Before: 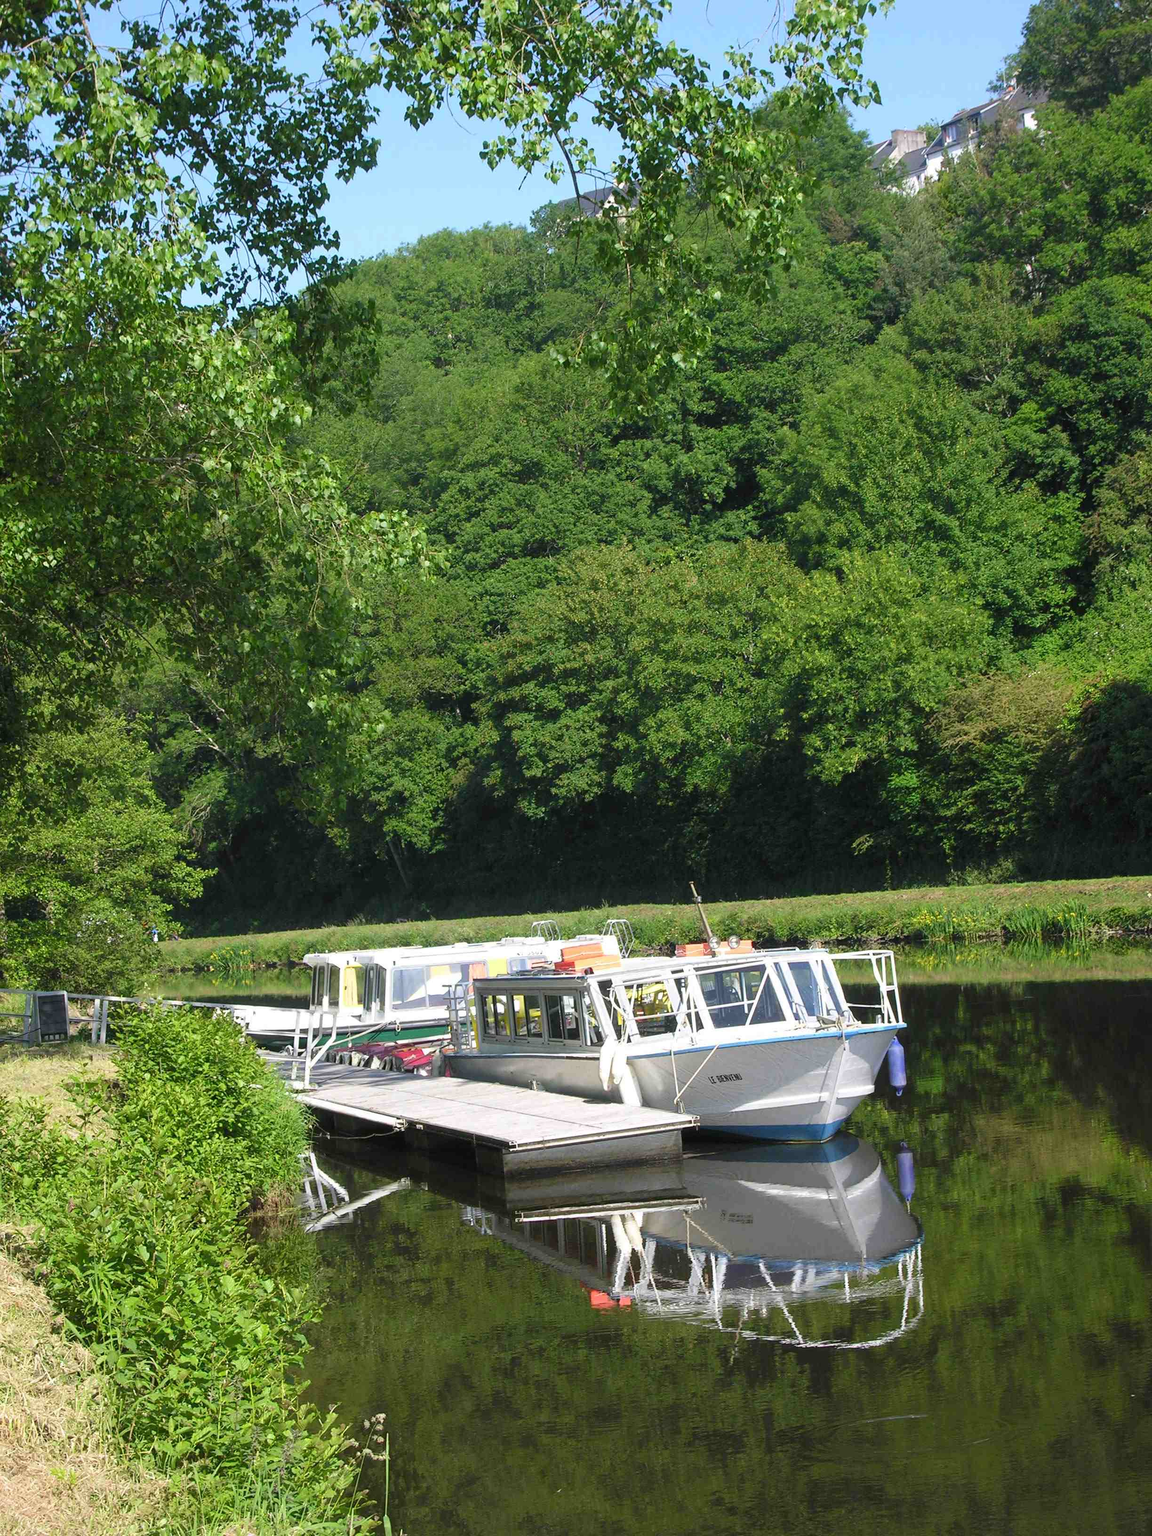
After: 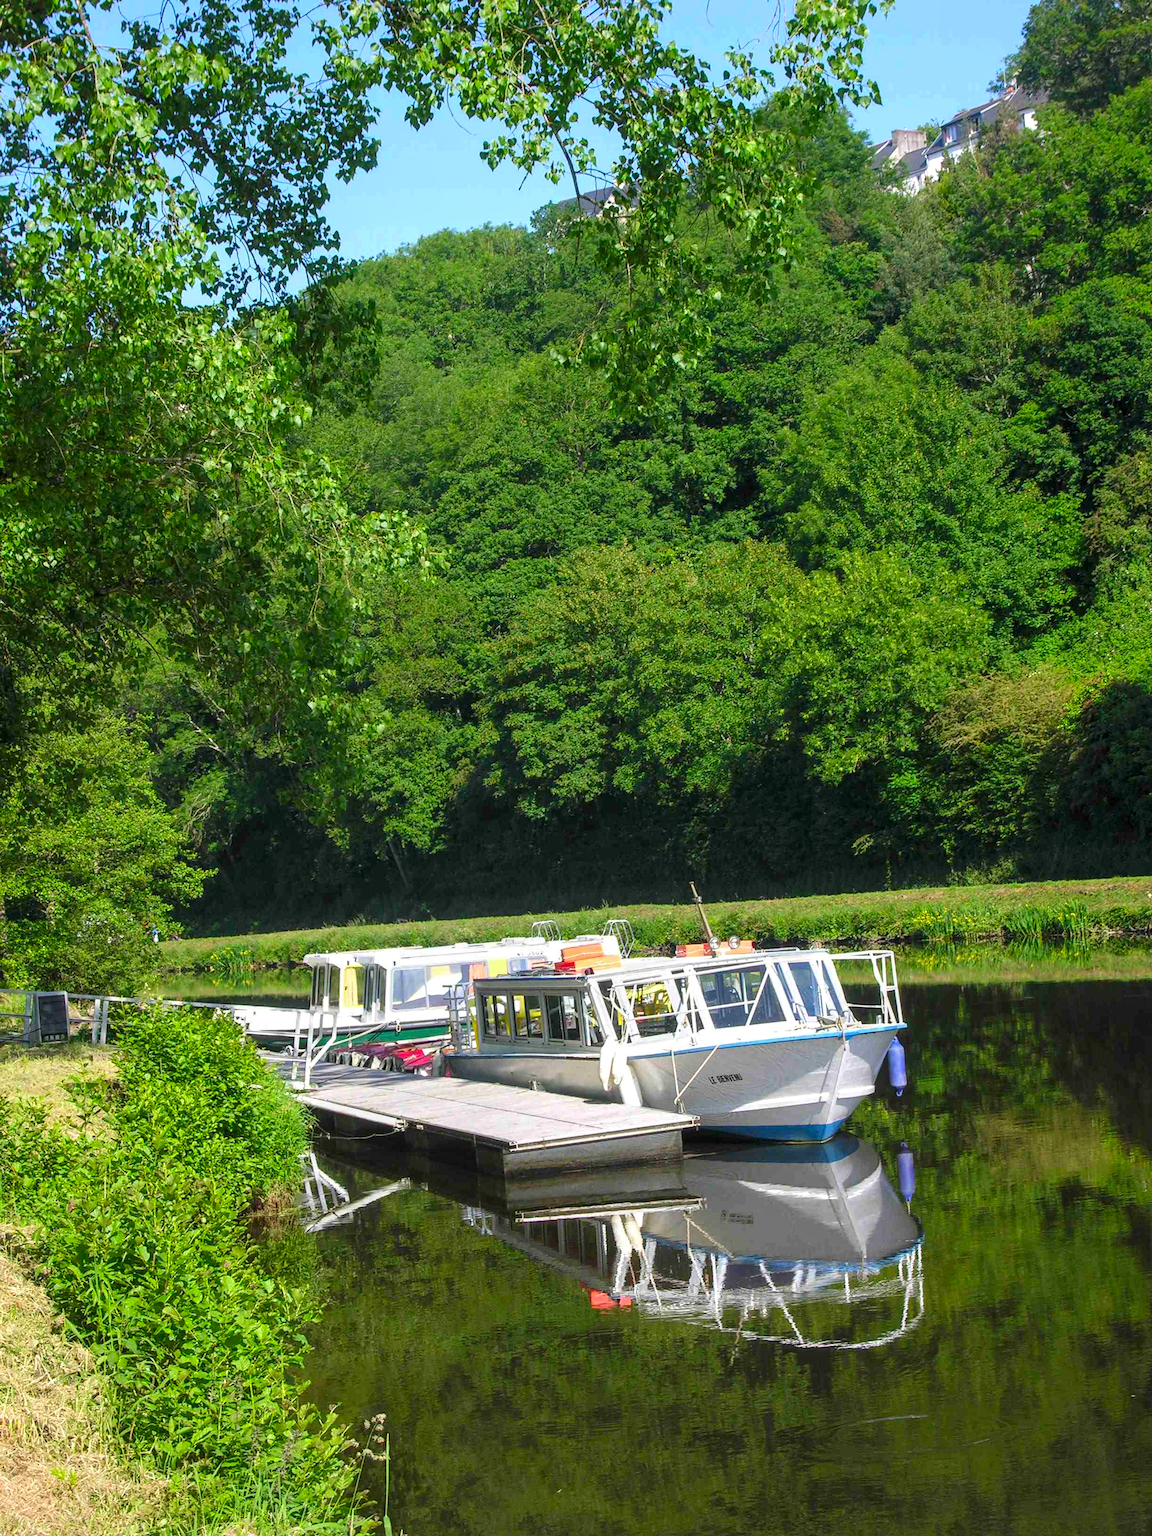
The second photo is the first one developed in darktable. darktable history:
local contrast: on, module defaults
color correction: highlights b* -0.02, saturation 1.33
